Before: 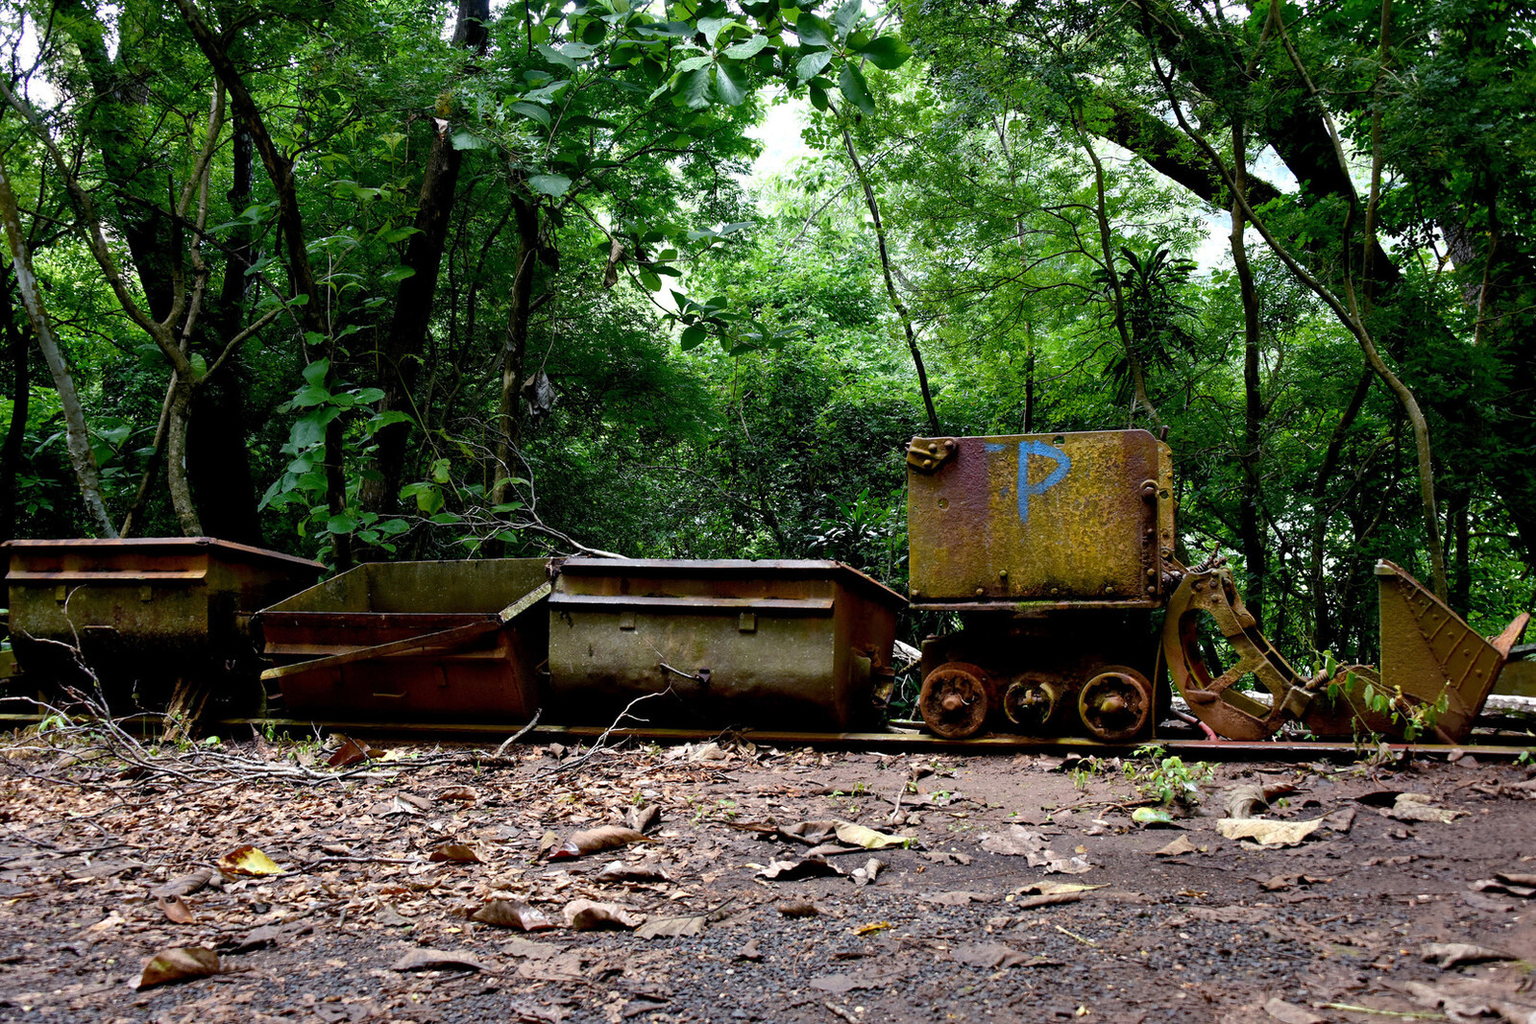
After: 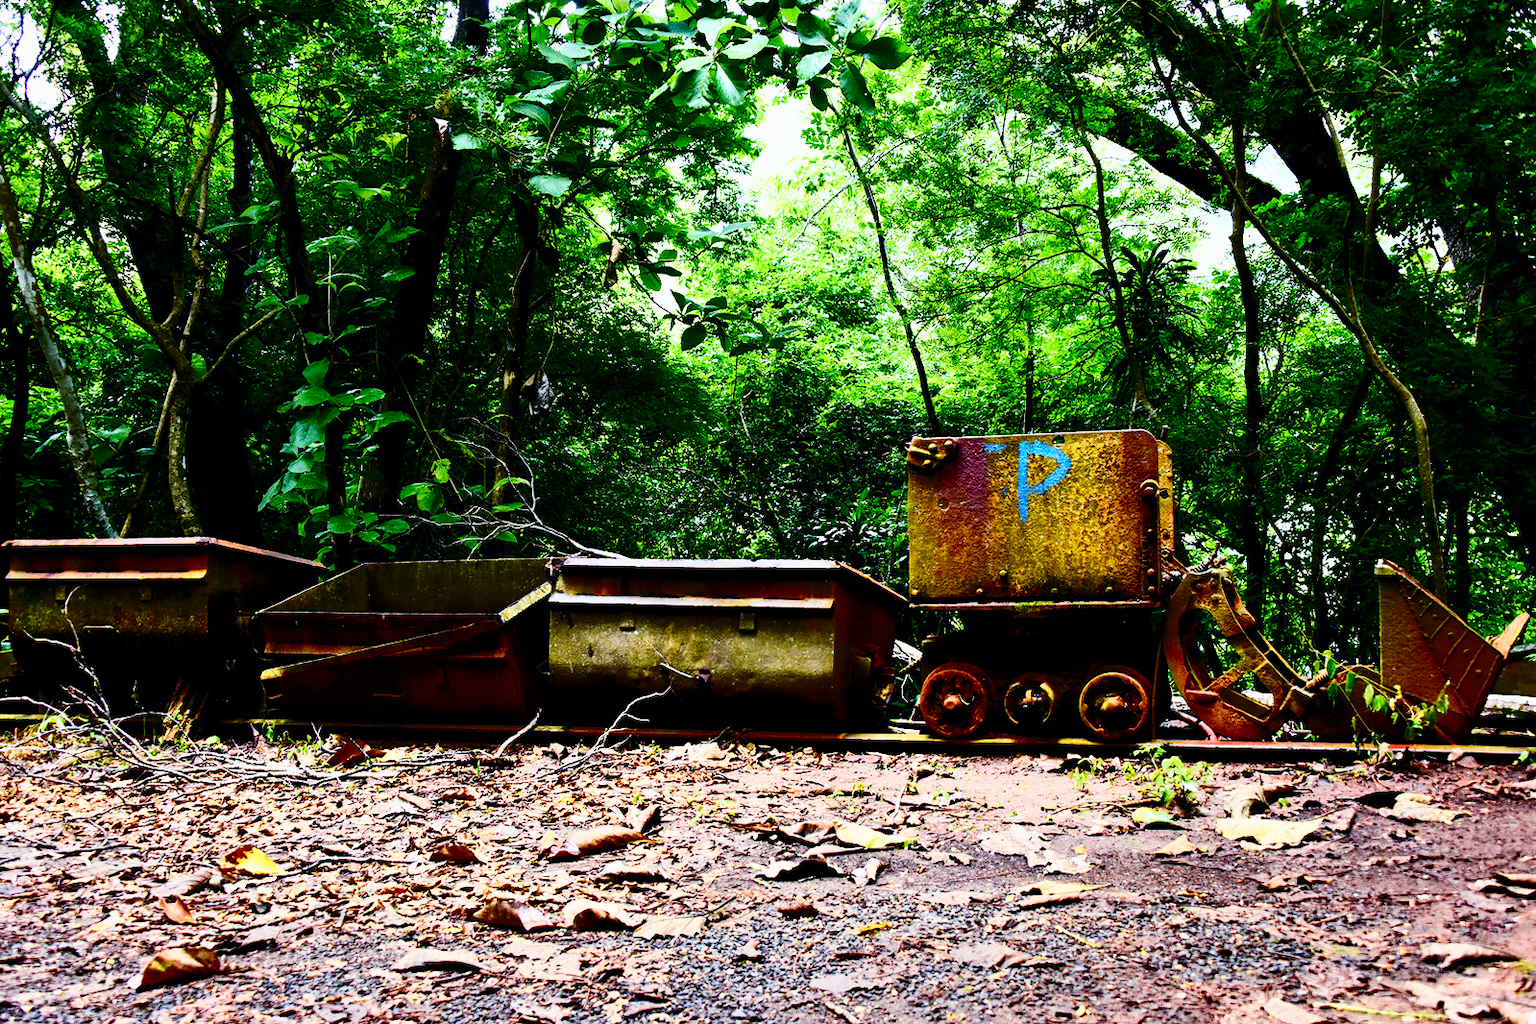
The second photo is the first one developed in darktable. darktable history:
tone curve: curves: ch0 [(0, 0) (0.187, 0.12) (0.384, 0.363) (0.577, 0.681) (0.735, 0.881) (0.864, 0.959) (1, 0.987)]; ch1 [(0, 0) (0.402, 0.36) (0.476, 0.466) (0.501, 0.501) (0.518, 0.514) (0.564, 0.614) (0.614, 0.664) (0.741, 0.829) (1, 1)]; ch2 [(0, 0) (0.429, 0.387) (0.483, 0.481) (0.503, 0.501) (0.522, 0.531) (0.564, 0.605) (0.615, 0.697) (0.702, 0.774) (1, 0.895)], color space Lab, independent channels
base curve: curves: ch0 [(0, 0) (0.036, 0.025) (0.121, 0.166) (0.206, 0.329) (0.605, 0.79) (1, 1)], preserve colors none
